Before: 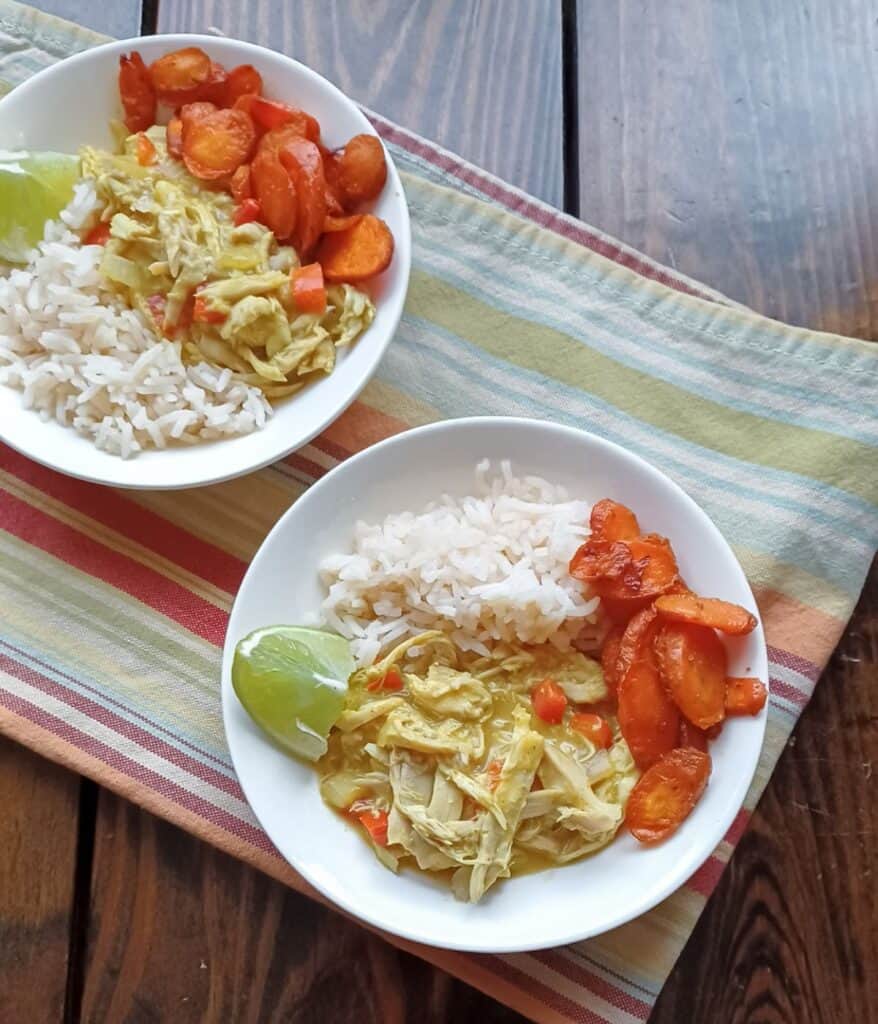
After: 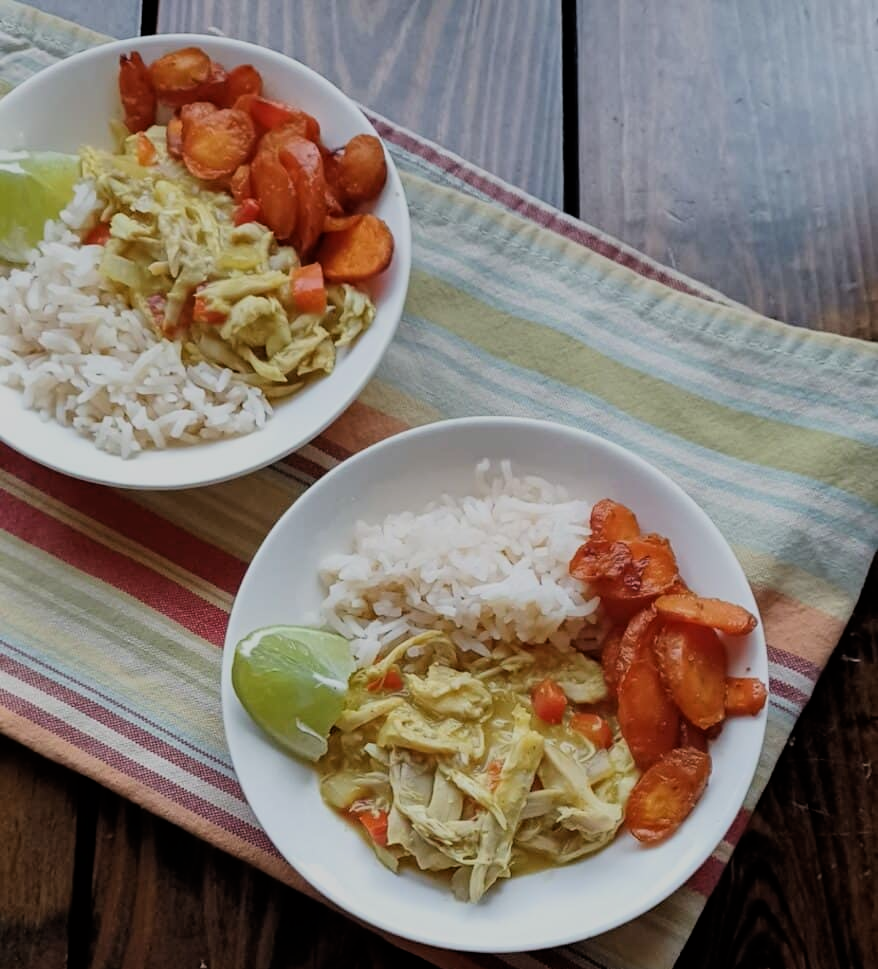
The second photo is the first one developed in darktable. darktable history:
crop and rotate: top 0.008%, bottom 5.301%
filmic rgb: black relative exposure -5.06 EV, white relative exposure 3.95 EV, hardness 2.9, contrast 1.3
exposure: exposure -0.573 EV, compensate highlight preservation false
